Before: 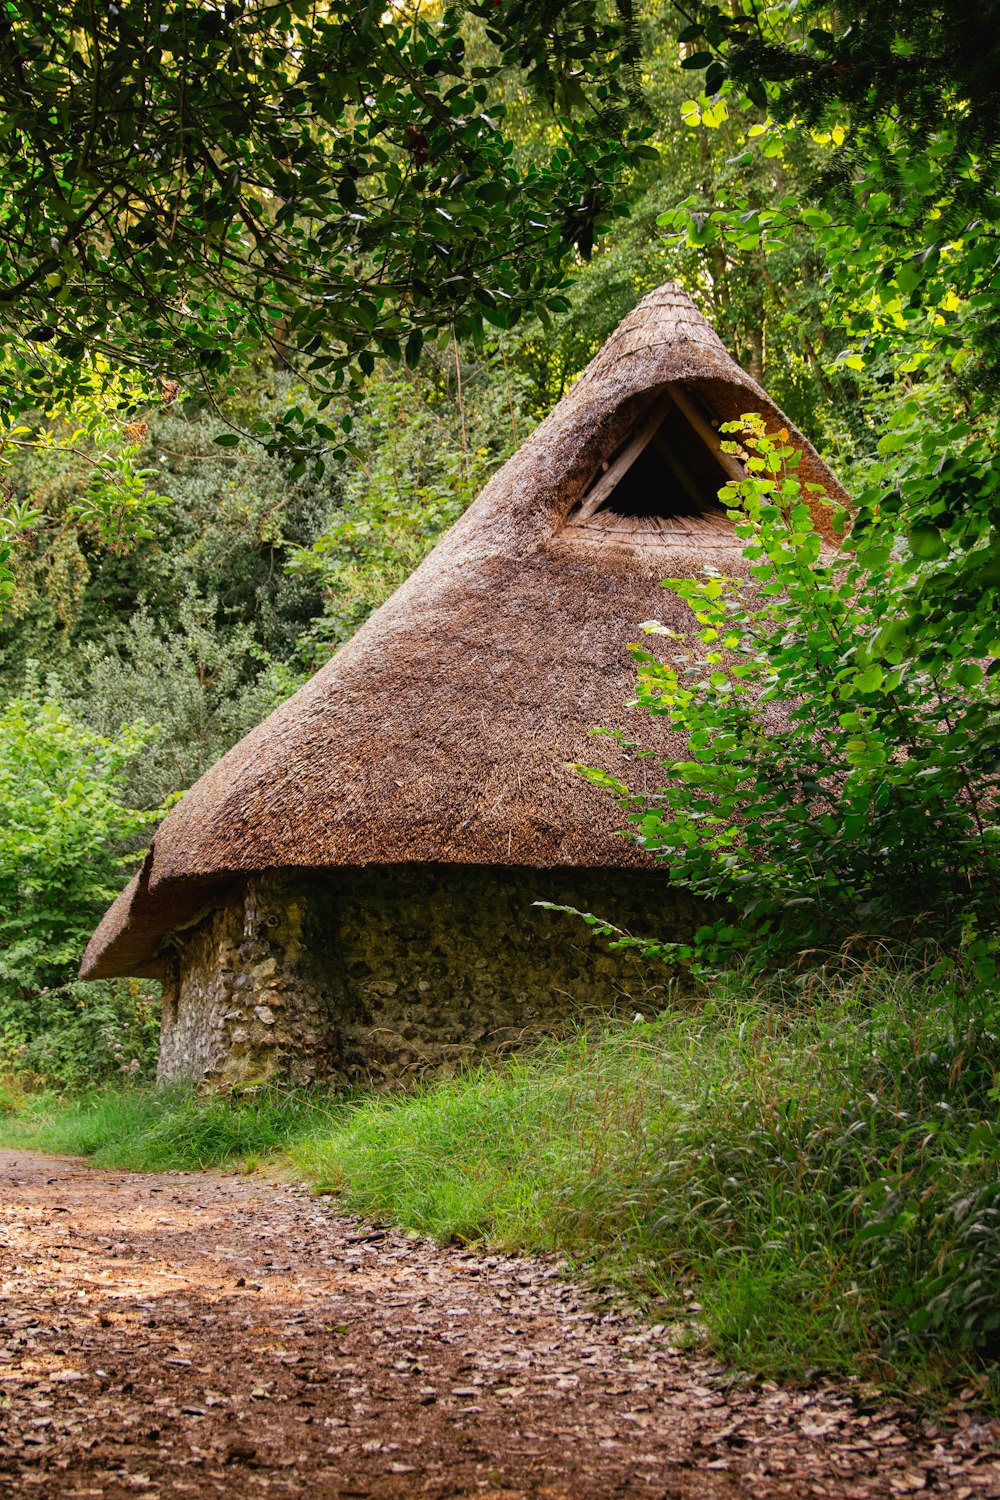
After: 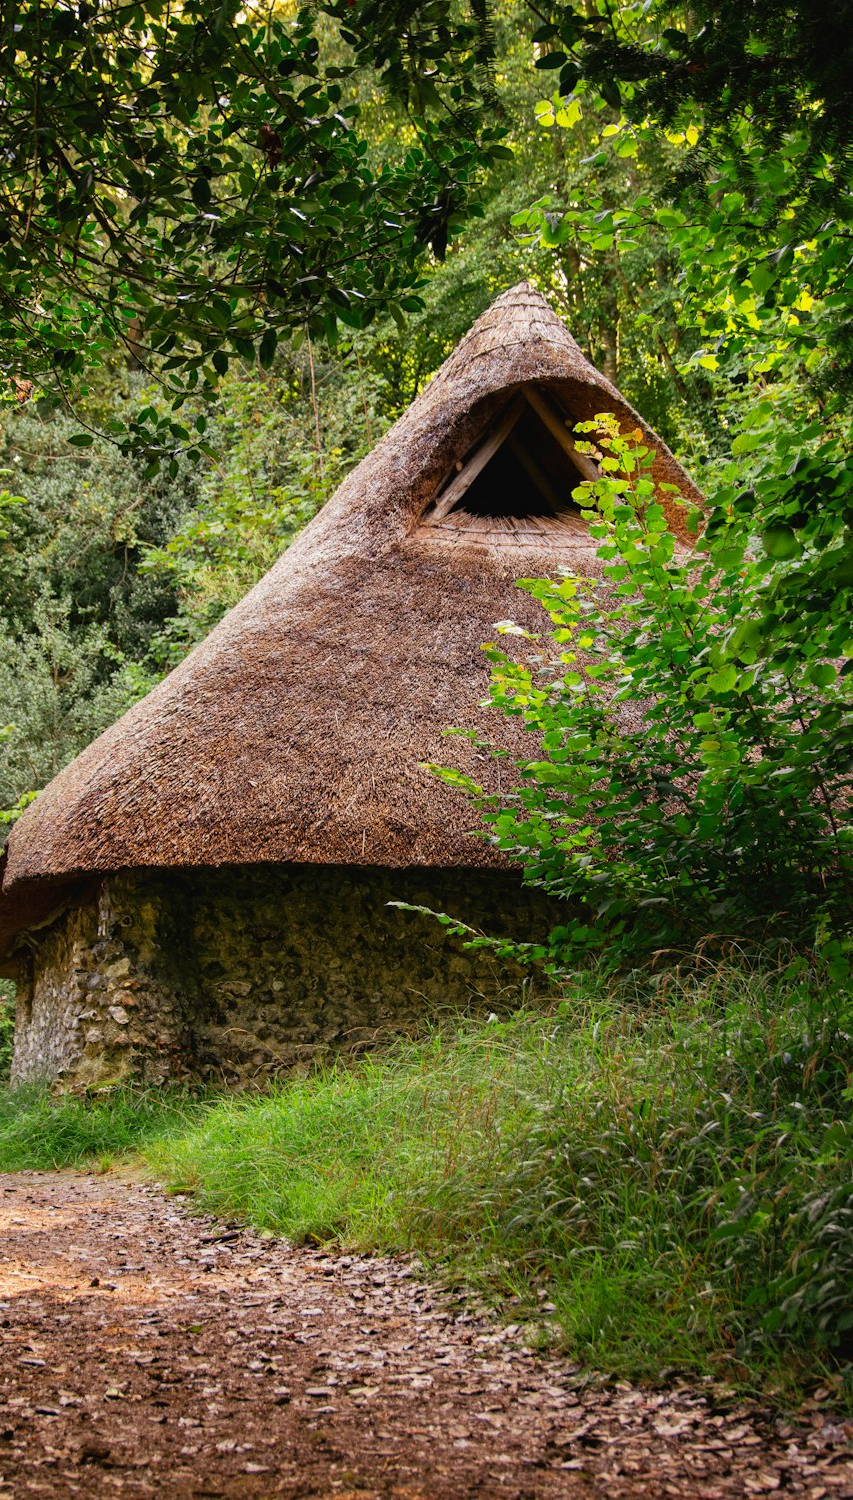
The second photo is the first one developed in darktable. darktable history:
crop and rotate: left 14.645%
